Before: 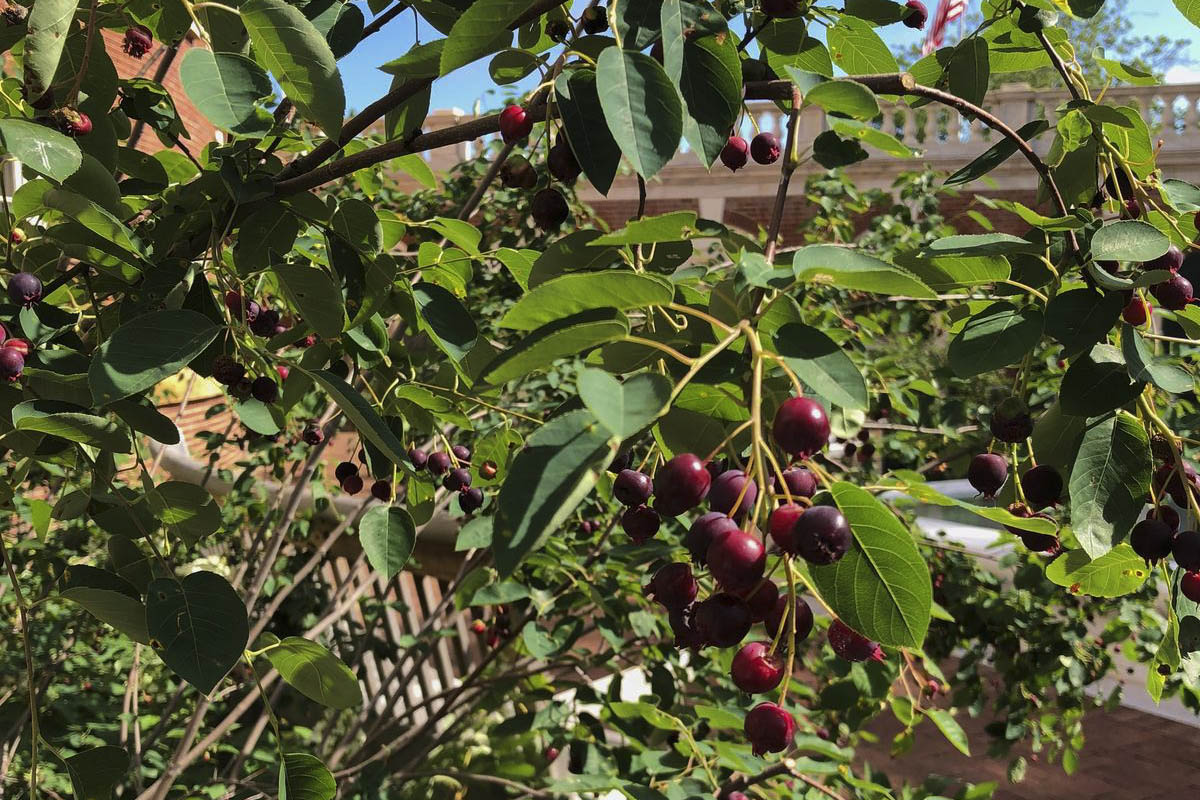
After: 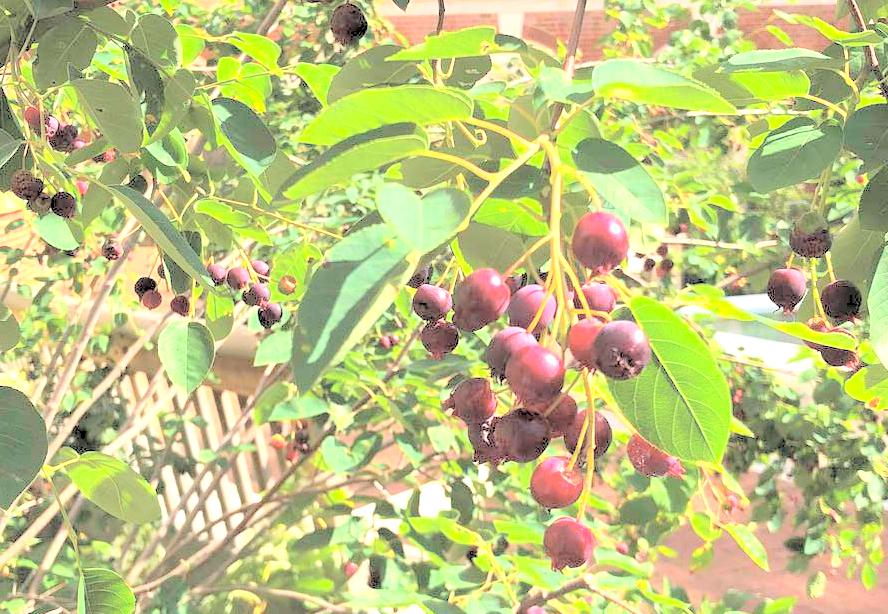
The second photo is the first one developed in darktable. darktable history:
exposure: black level correction 0.001, exposure 1.636 EV, compensate highlight preservation false
crop: left 16.825%, top 23.197%, right 9.148%
contrast brightness saturation: brightness 0.989
